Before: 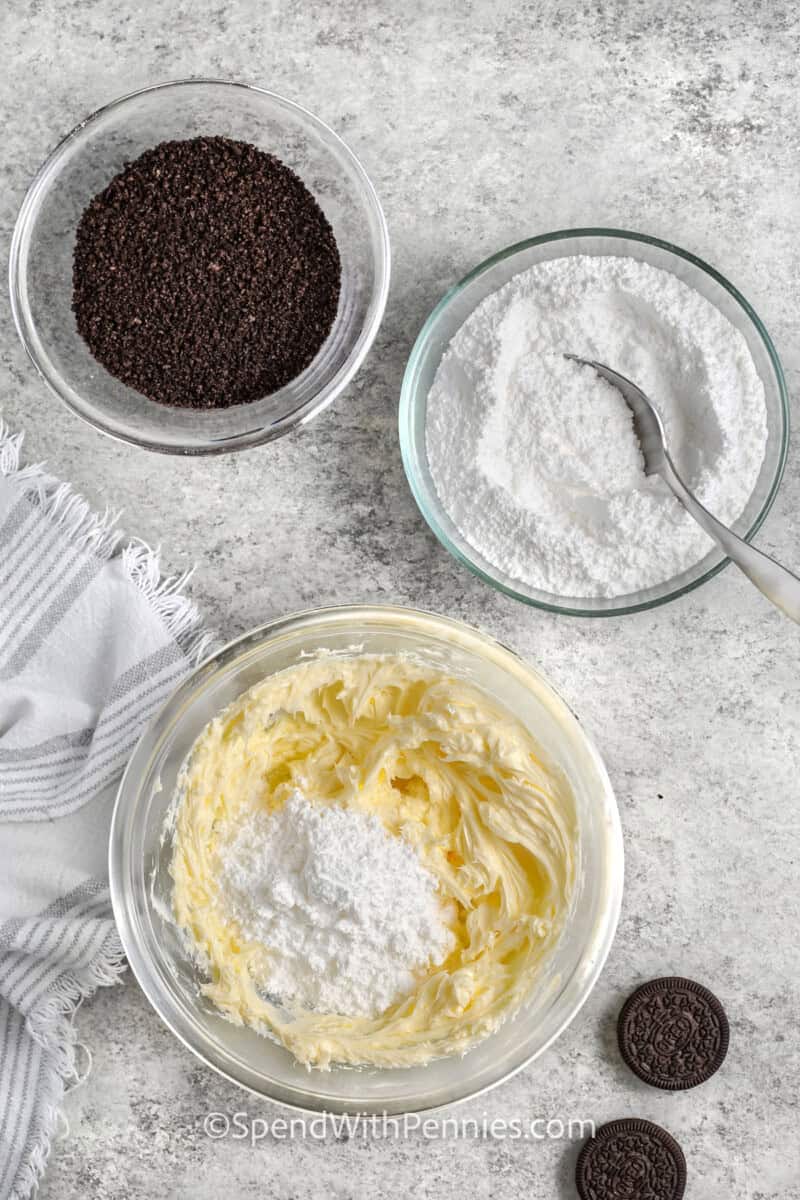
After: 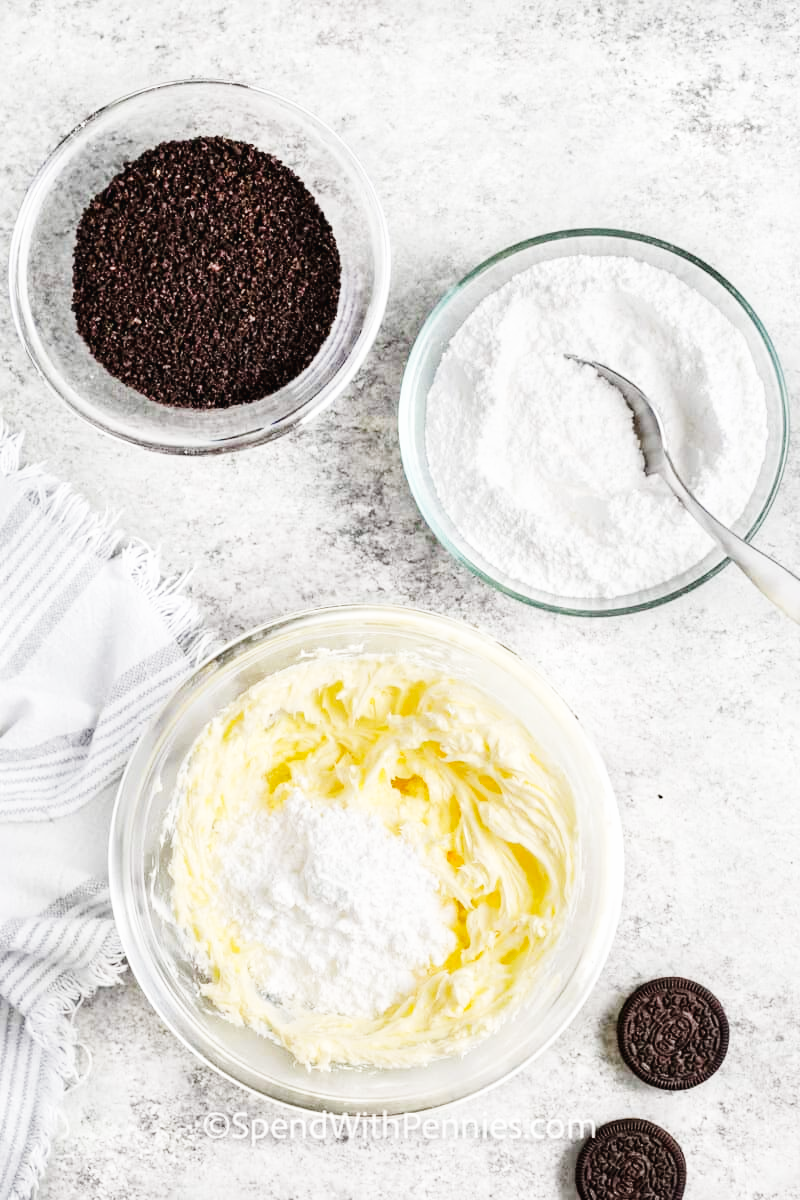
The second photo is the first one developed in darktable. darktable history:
exposure: exposure -0.293 EV, compensate highlight preservation false
base curve: curves: ch0 [(0, 0.003) (0.001, 0.002) (0.006, 0.004) (0.02, 0.022) (0.048, 0.086) (0.094, 0.234) (0.162, 0.431) (0.258, 0.629) (0.385, 0.8) (0.548, 0.918) (0.751, 0.988) (1, 1)], preserve colors none
